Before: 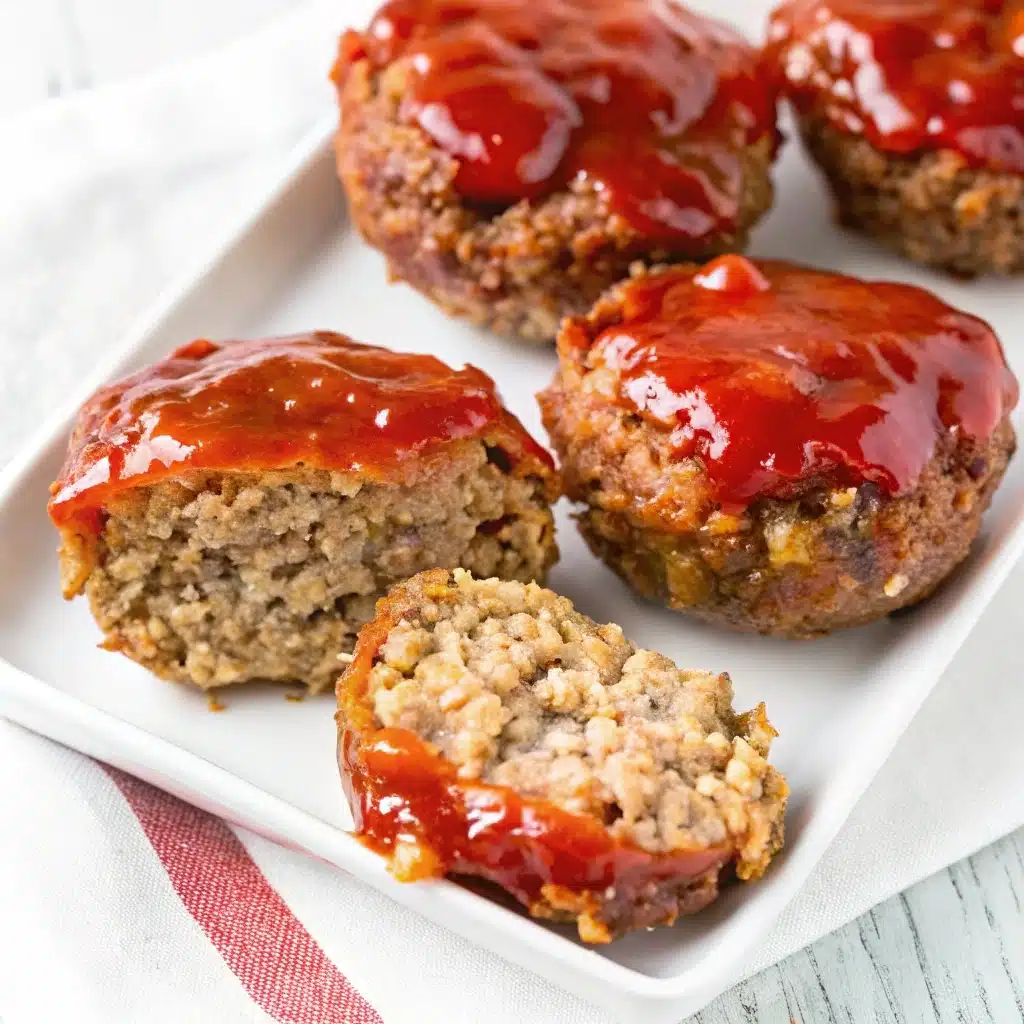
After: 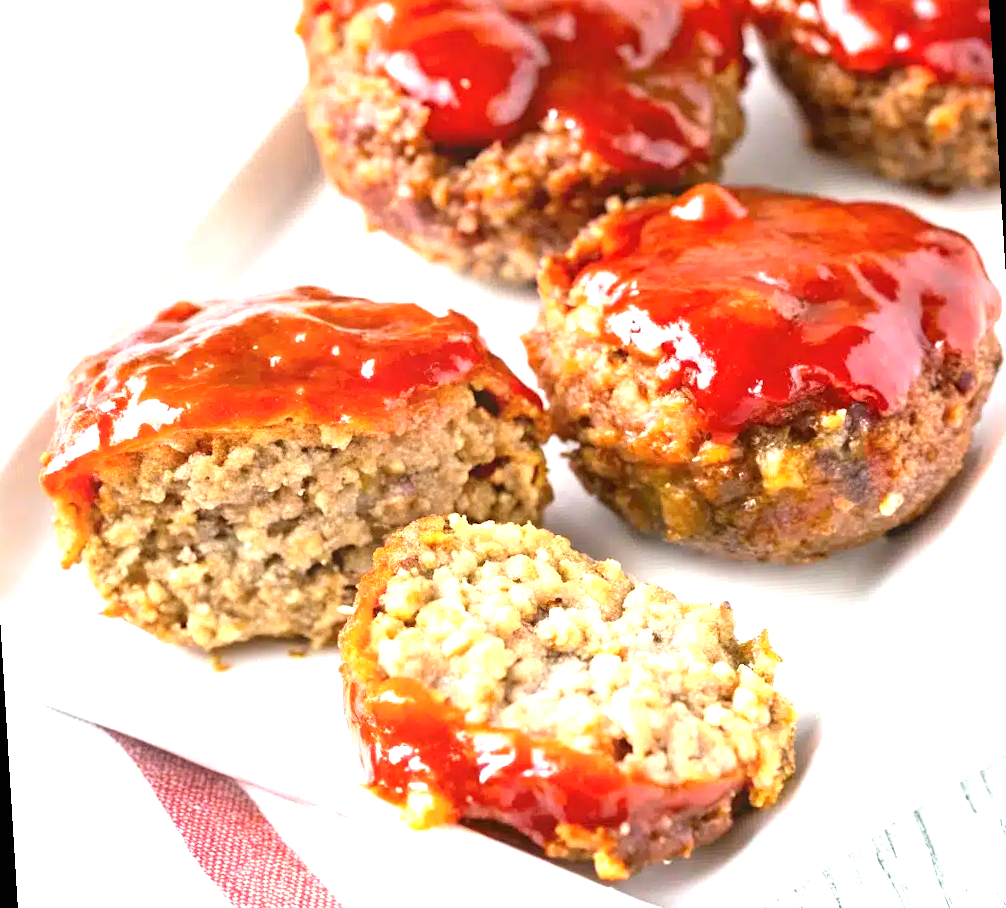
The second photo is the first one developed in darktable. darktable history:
exposure: black level correction 0, exposure 1.1 EV, compensate highlight preservation false
rotate and perspective: rotation -3.52°, crop left 0.036, crop right 0.964, crop top 0.081, crop bottom 0.919
